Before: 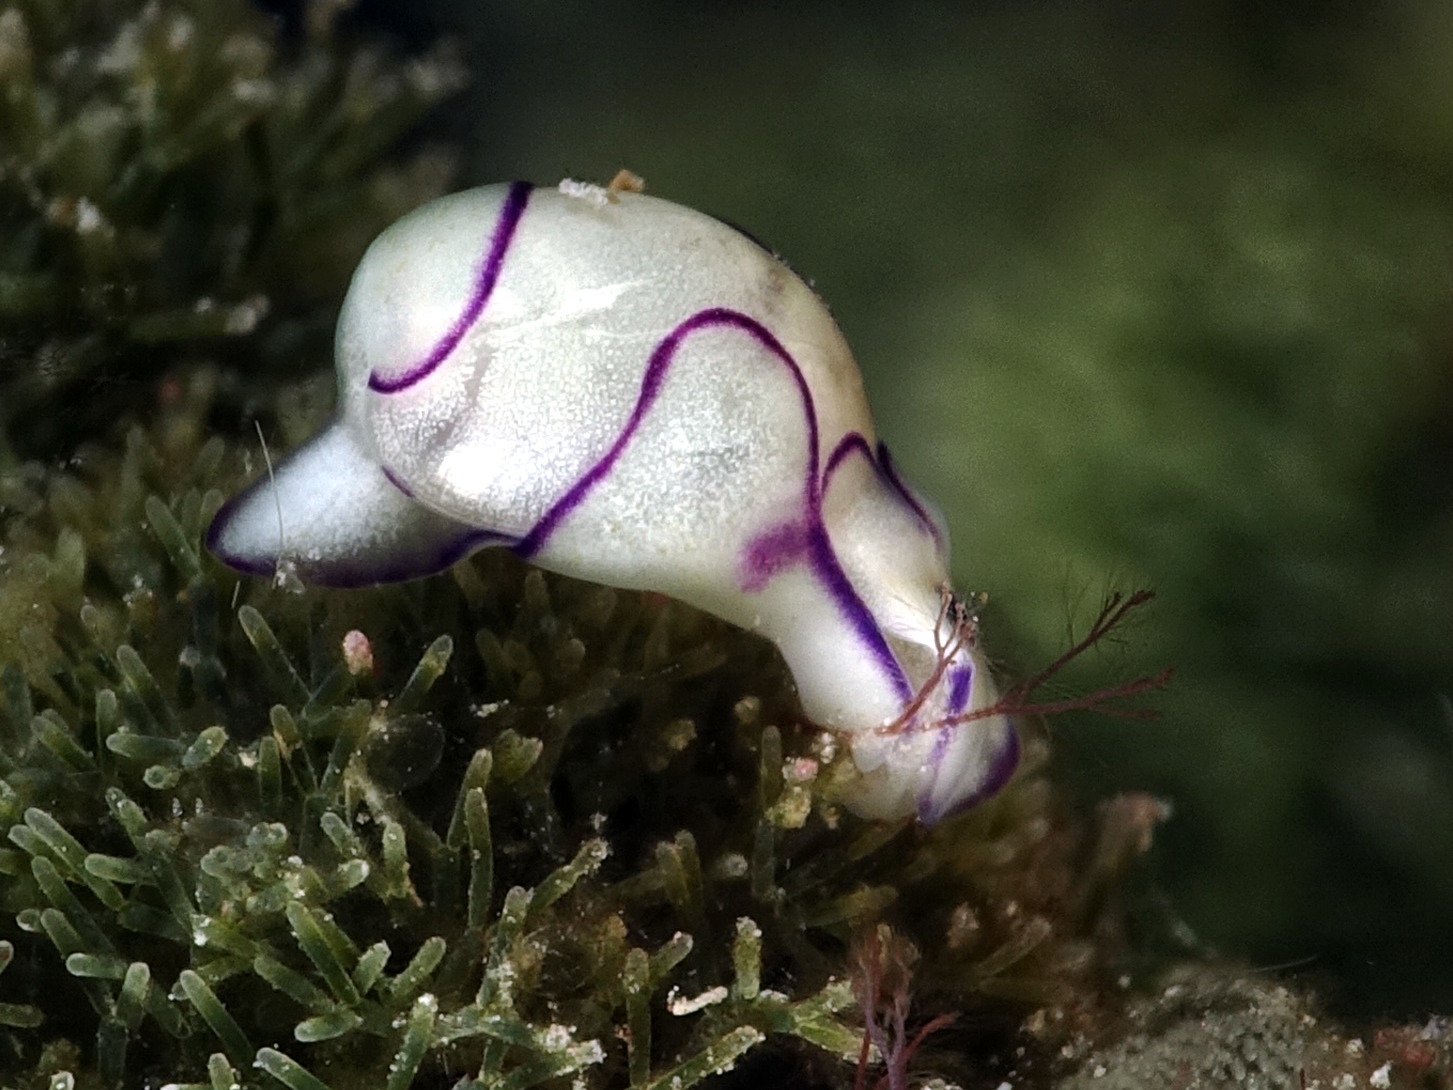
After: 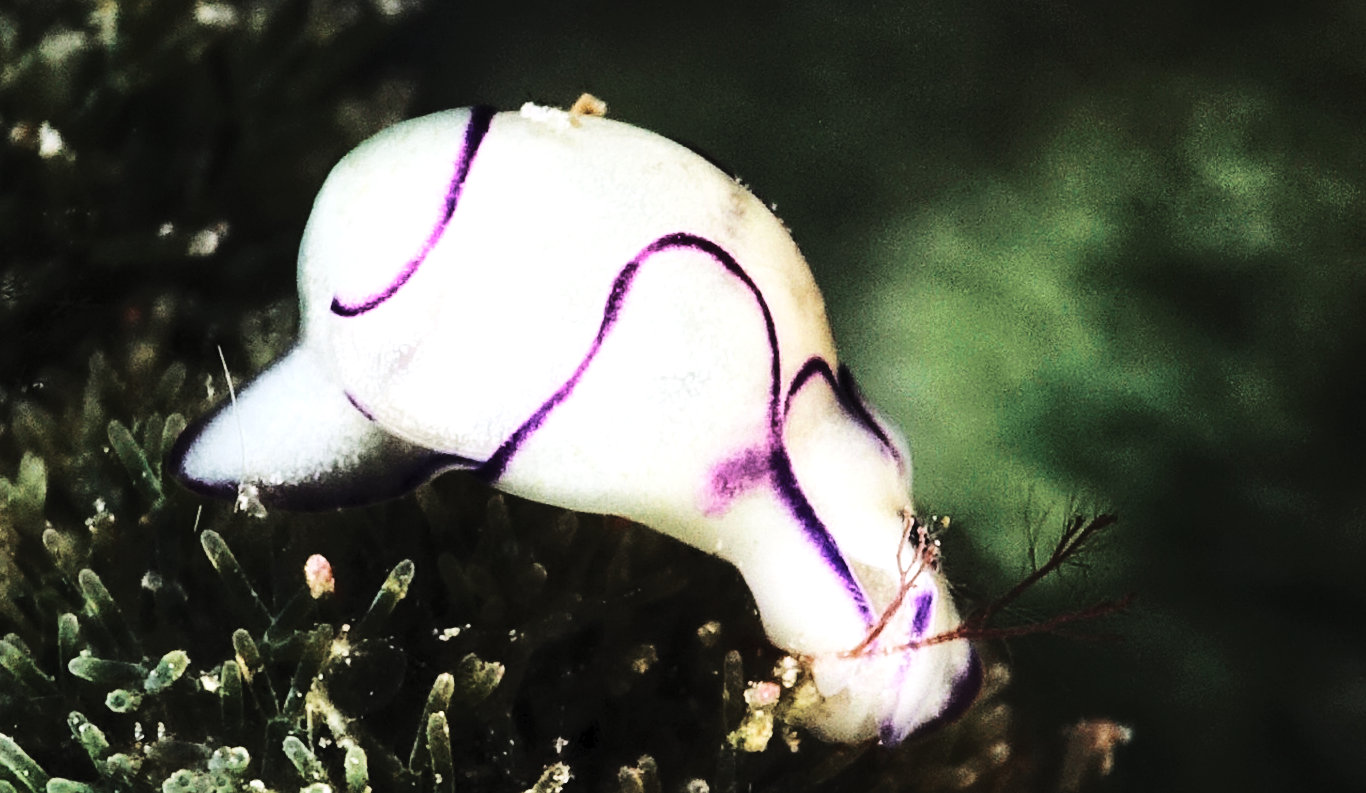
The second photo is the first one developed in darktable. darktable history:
contrast brightness saturation: contrast 0.144, brightness 0.224
color balance rgb: perceptual saturation grading › global saturation 1.454%, perceptual saturation grading › highlights -1.842%, perceptual saturation grading › mid-tones 4.566%, perceptual saturation grading › shadows 7.454%, global vibrance 41.268%
crop: left 2.671%, top 7.035%, right 3.271%, bottom 20.163%
tone curve: curves: ch0 [(0, 0) (0.003, 0.015) (0.011, 0.021) (0.025, 0.032) (0.044, 0.046) (0.069, 0.062) (0.1, 0.08) (0.136, 0.117) (0.177, 0.165) (0.224, 0.221) (0.277, 0.298) (0.335, 0.385) (0.399, 0.469) (0.468, 0.558) (0.543, 0.637) (0.623, 0.708) (0.709, 0.771) (0.801, 0.84) (0.898, 0.907) (1, 1)], color space Lab, independent channels, preserve colors none
color zones: curves: ch0 [(0, 0.5) (0.125, 0.4) (0.25, 0.5) (0.375, 0.4) (0.5, 0.4) (0.625, 0.35) (0.75, 0.35) (0.875, 0.5)]; ch1 [(0, 0.35) (0.125, 0.45) (0.25, 0.35) (0.375, 0.35) (0.5, 0.35) (0.625, 0.35) (0.75, 0.45) (0.875, 0.35)]; ch2 [(0, 0.6) (0.125, 0.5) (0.25, 0.5) (0.375, 0.6) (0.5, 0.6) (0.625, 0.5) (0.75, 0.5) (0.875, 0.5)]
tone equalizer: -8 EV -1.05 EV, -7 EV -1.02 EV, -6 EV -0.902 EV, -5 EV -0.56 EV, -3 EV 0.592 EV, -2 EV 0.878 EV, -1 EV 0.99 EV, +0 EV 1.08 EV, edges refinement/feathering 500, mask exposure compensation -1.57 EV, preserve details no
base curve: curves: ch0 [(0, 0) (0.036, 0.025) (0.121, 0.166) (0.206, 0.329) (0.605, 0.79) (1, 1)], preserve colors none
